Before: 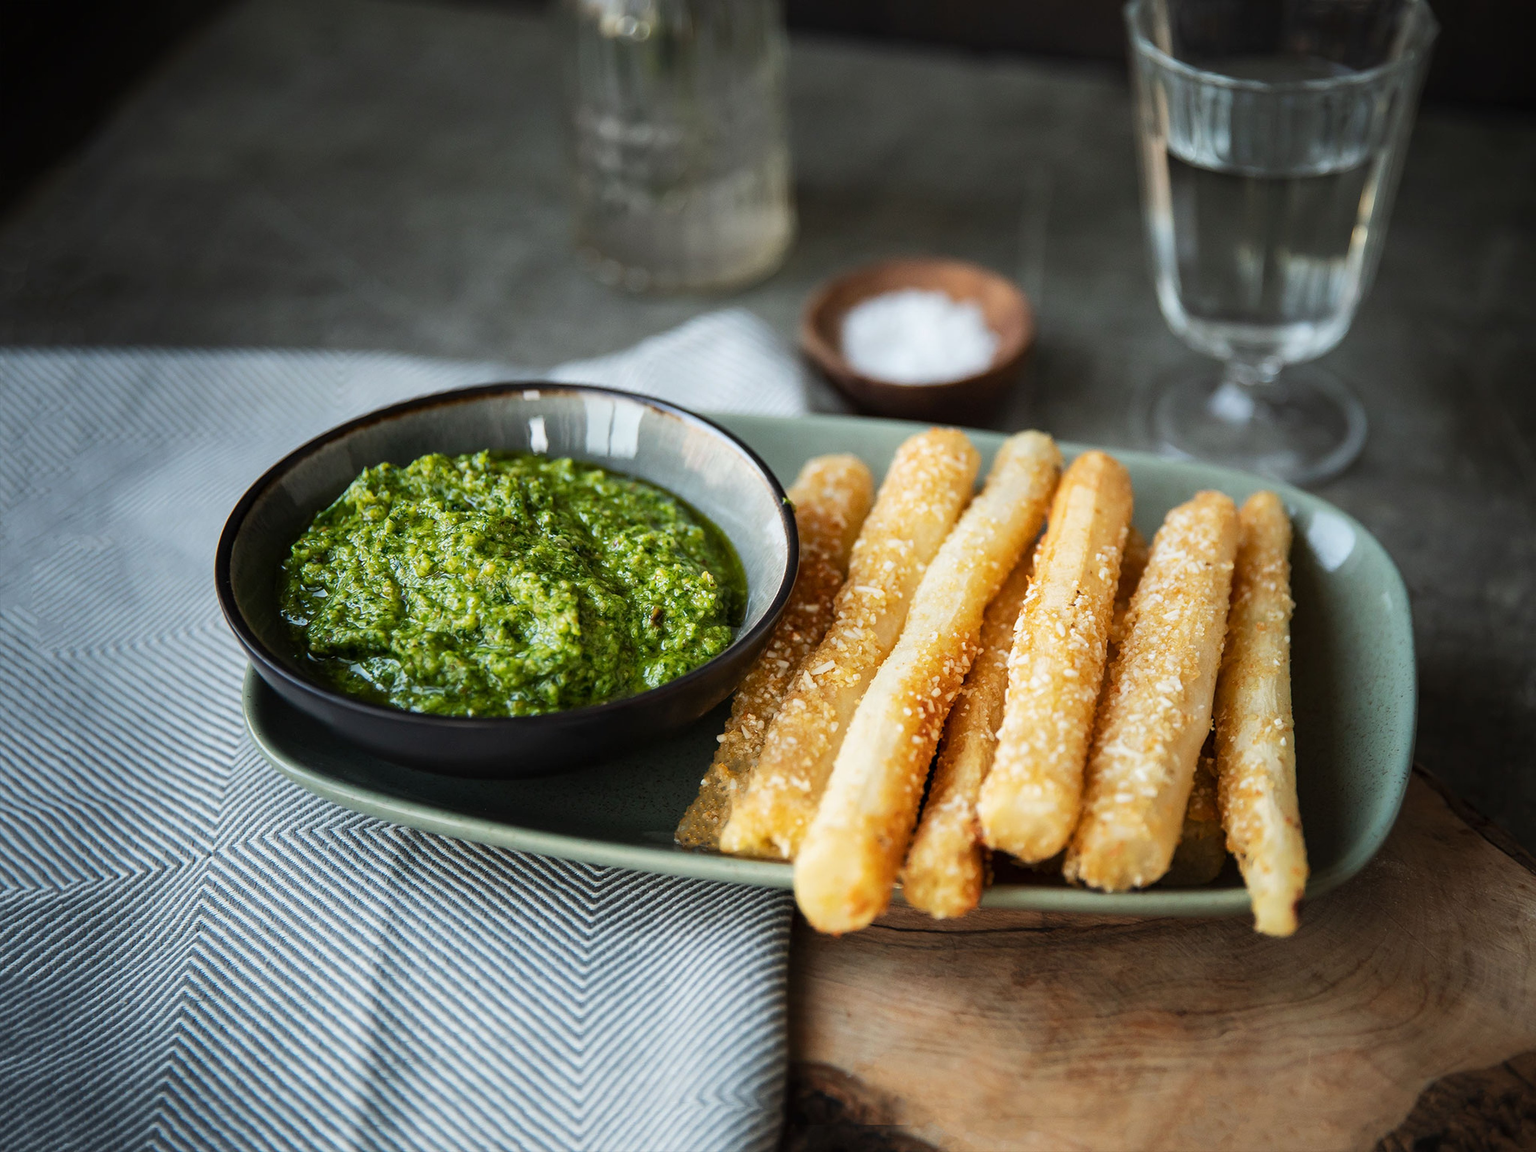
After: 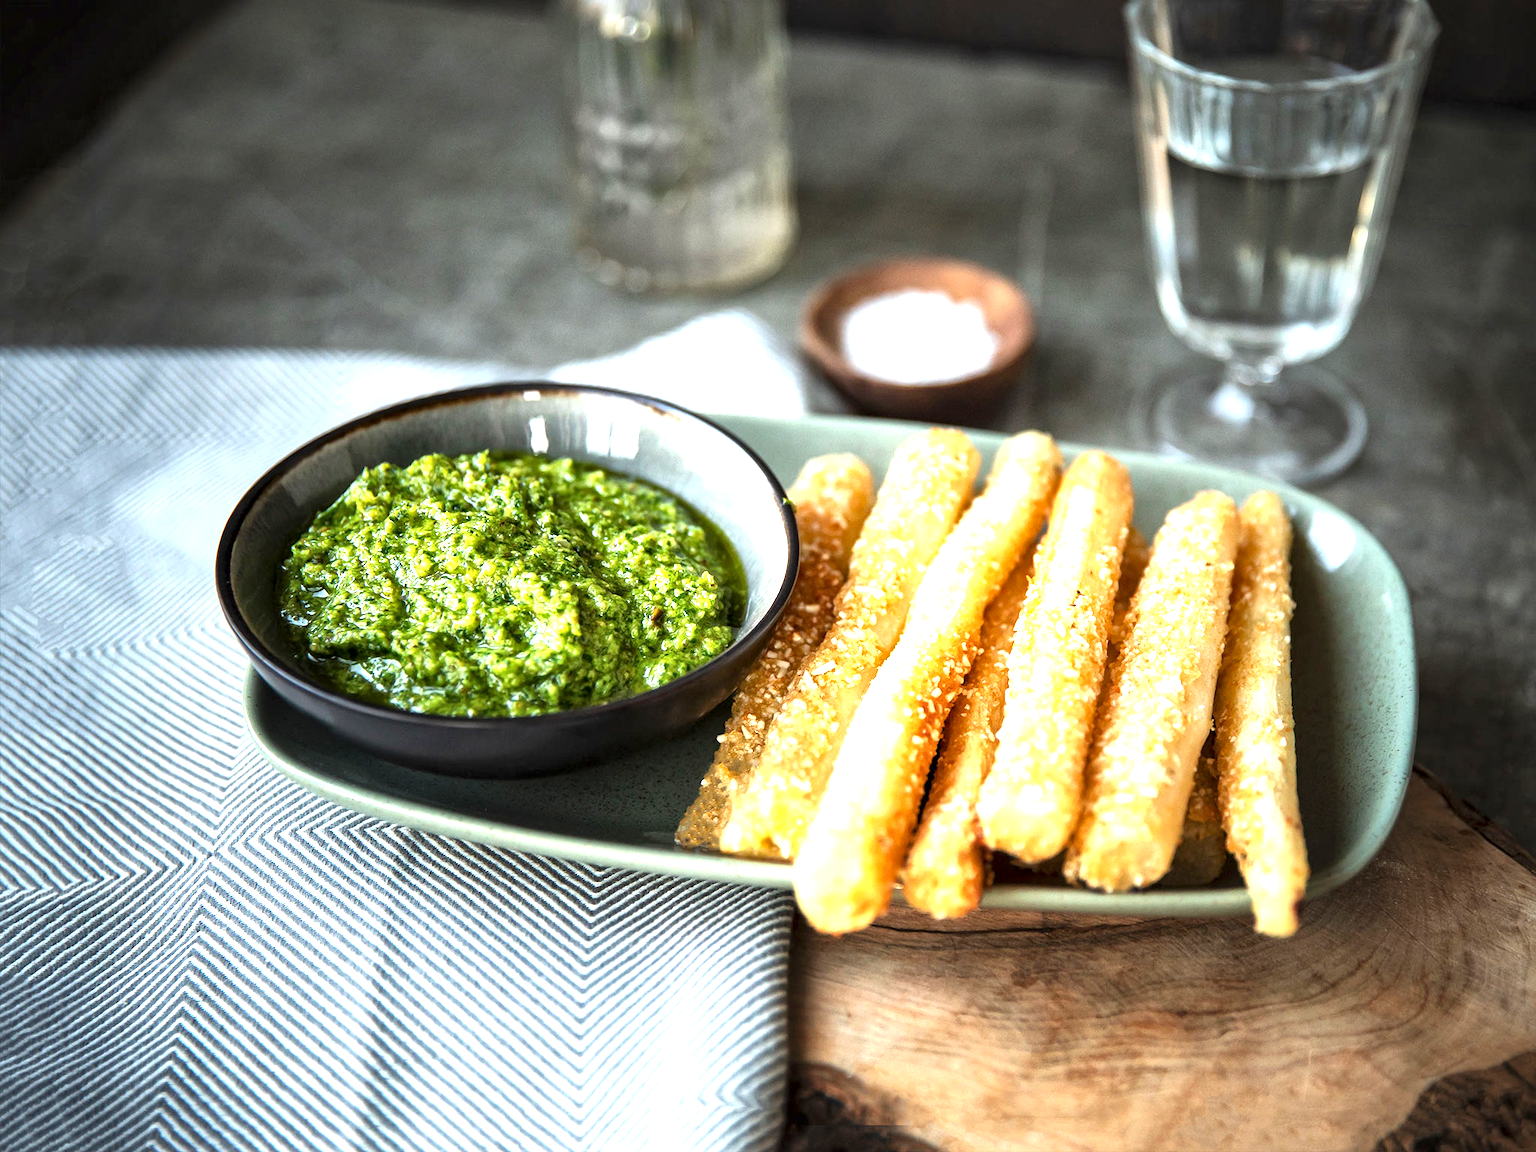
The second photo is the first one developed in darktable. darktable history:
exposure: exposure 1.21 EV, compensate highlight preservation false
local contrast: mode bilateral grid, contrast 19, coarseness 51, detail 150%, midtone range 0.2
